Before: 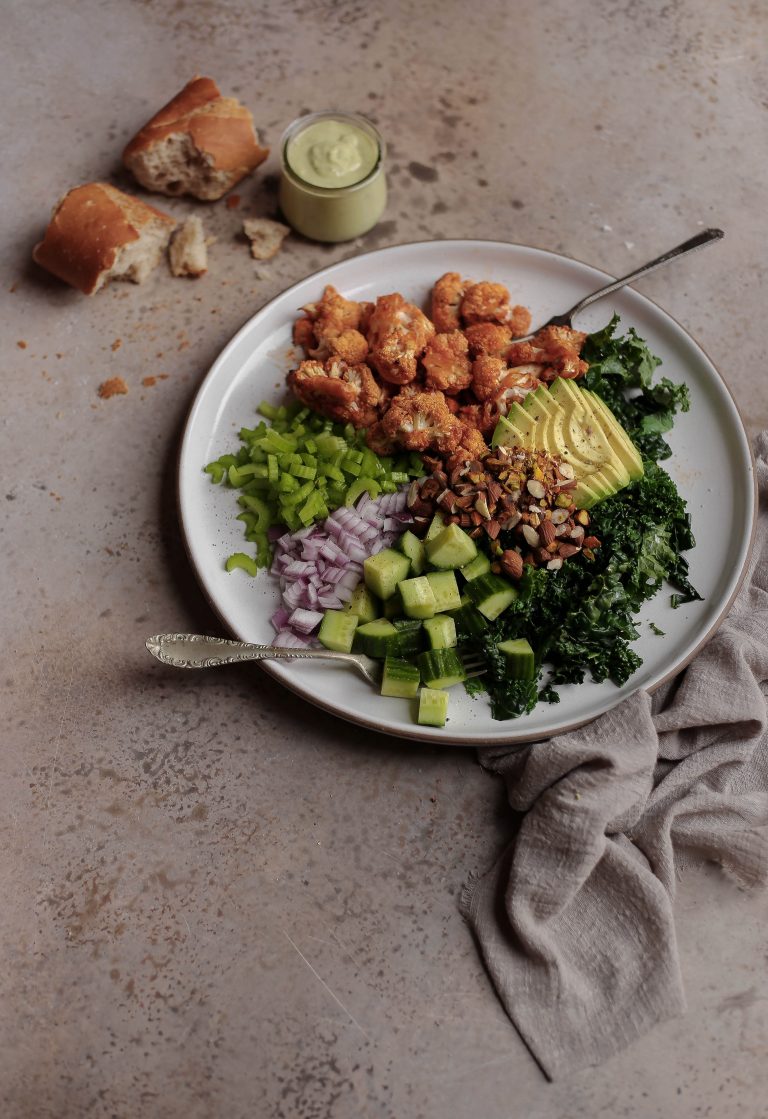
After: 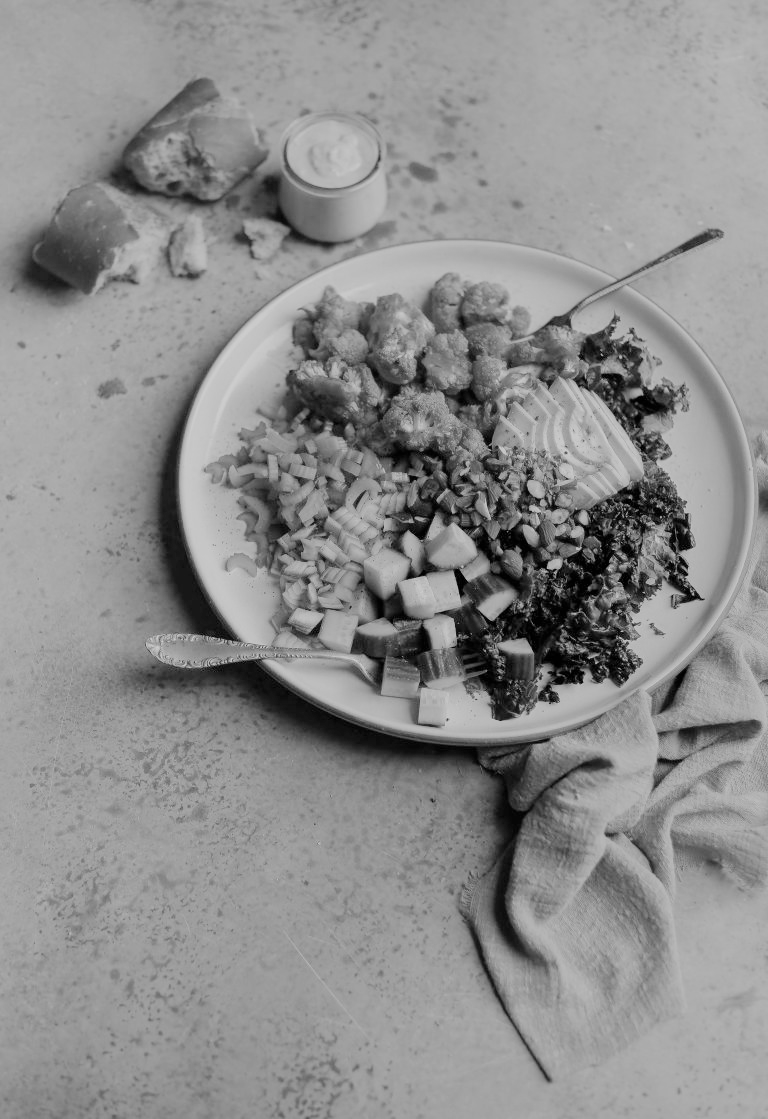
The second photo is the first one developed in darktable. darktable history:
exposure: black level correction 0, exposure 1.3 EV, compensate exposure bias true, compensate highlight preservation false
filmic rgb: white relative exposure 8 EV, threshold 3 EV, hardness 2.44, latitude 10.07%, contrast 0.72, highlights saturation mix 10%, shadows ↔ highlights balance 1.38%, color science v4 (2020), enable highlight reconstruction true
monochrome: on, module defaults
